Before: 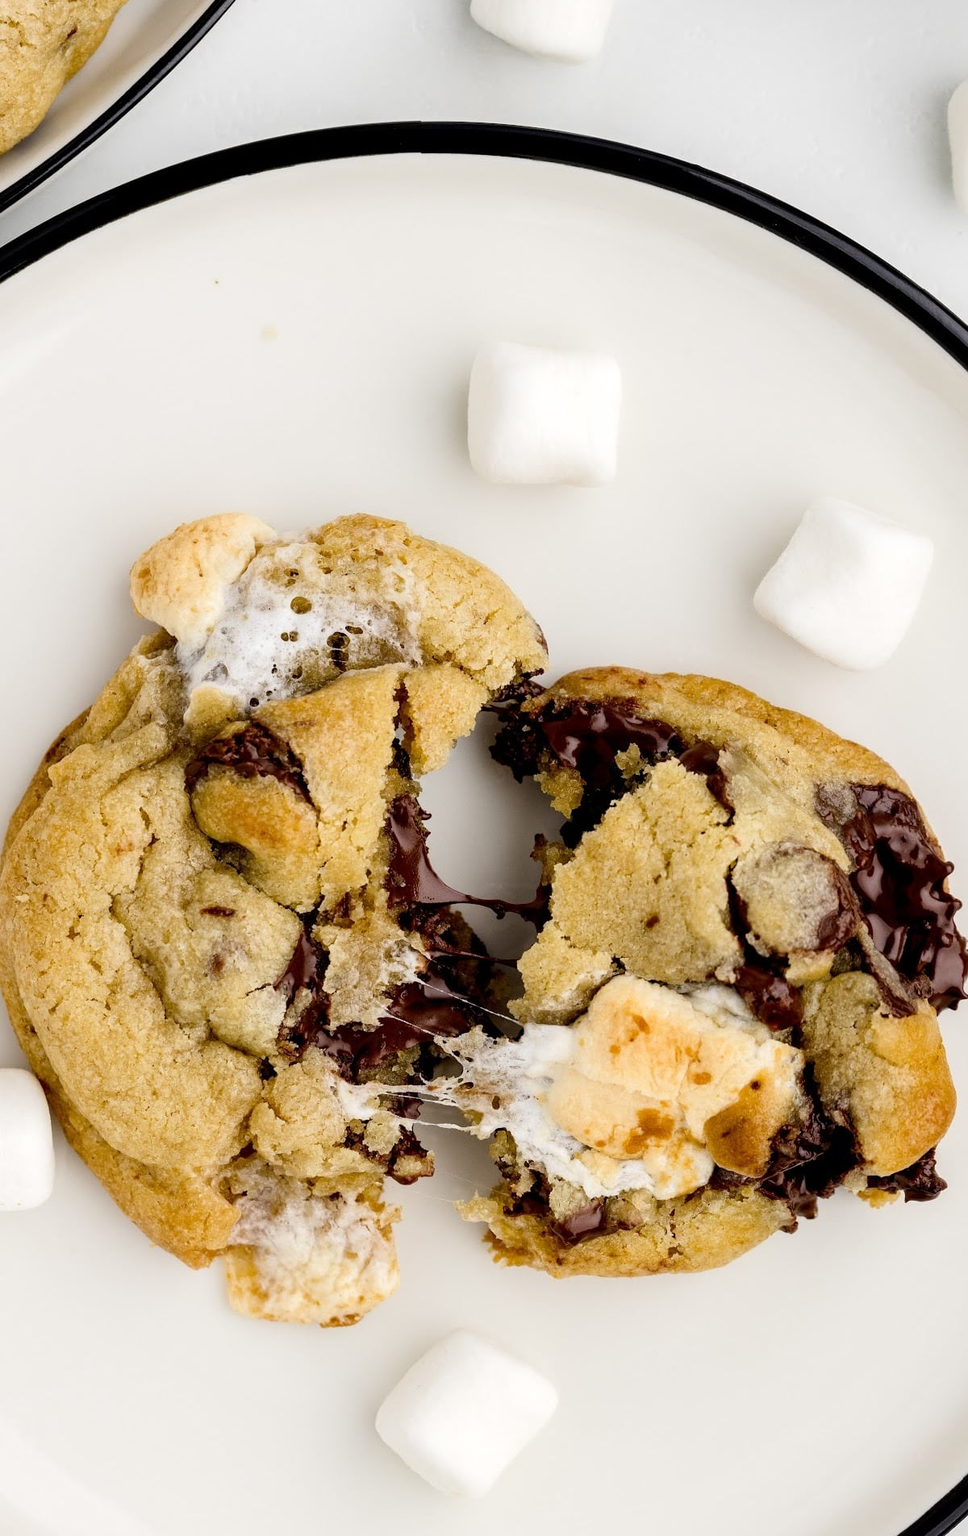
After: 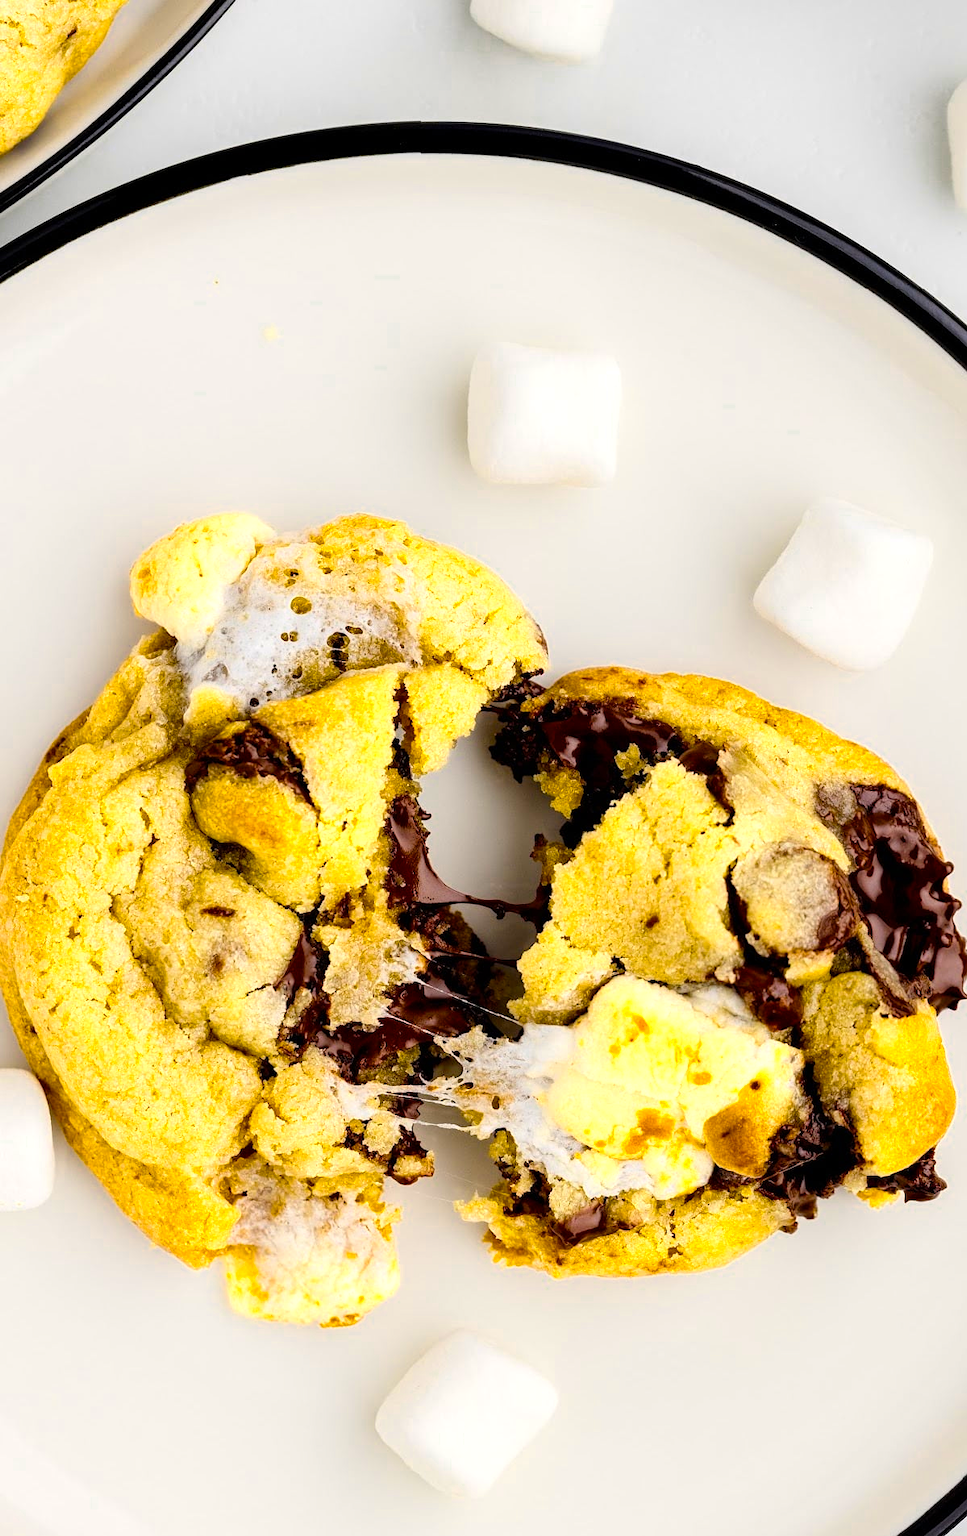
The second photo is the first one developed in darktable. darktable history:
color balance rgb: perceptual saturation grading › global saturation 25%, global vibrance 20%
color zones: curves: ch0 [(0.099, 0.624) (0.257, 0.596) (0.384, 0.376) (0.529, 0.492) (0.697, 0.564) (0.768, 0.532) (0.908, 0.644)]; ch1 [(0.112, 0.564) (0.254, 0.612) (0.432, 0.676) (0.592, 0.456) (0.743, 0.684) (0.888, 0.536)]; ch2 [(0.25, 0.5) (0.469, 0.36) (0.75, 0.5)]
